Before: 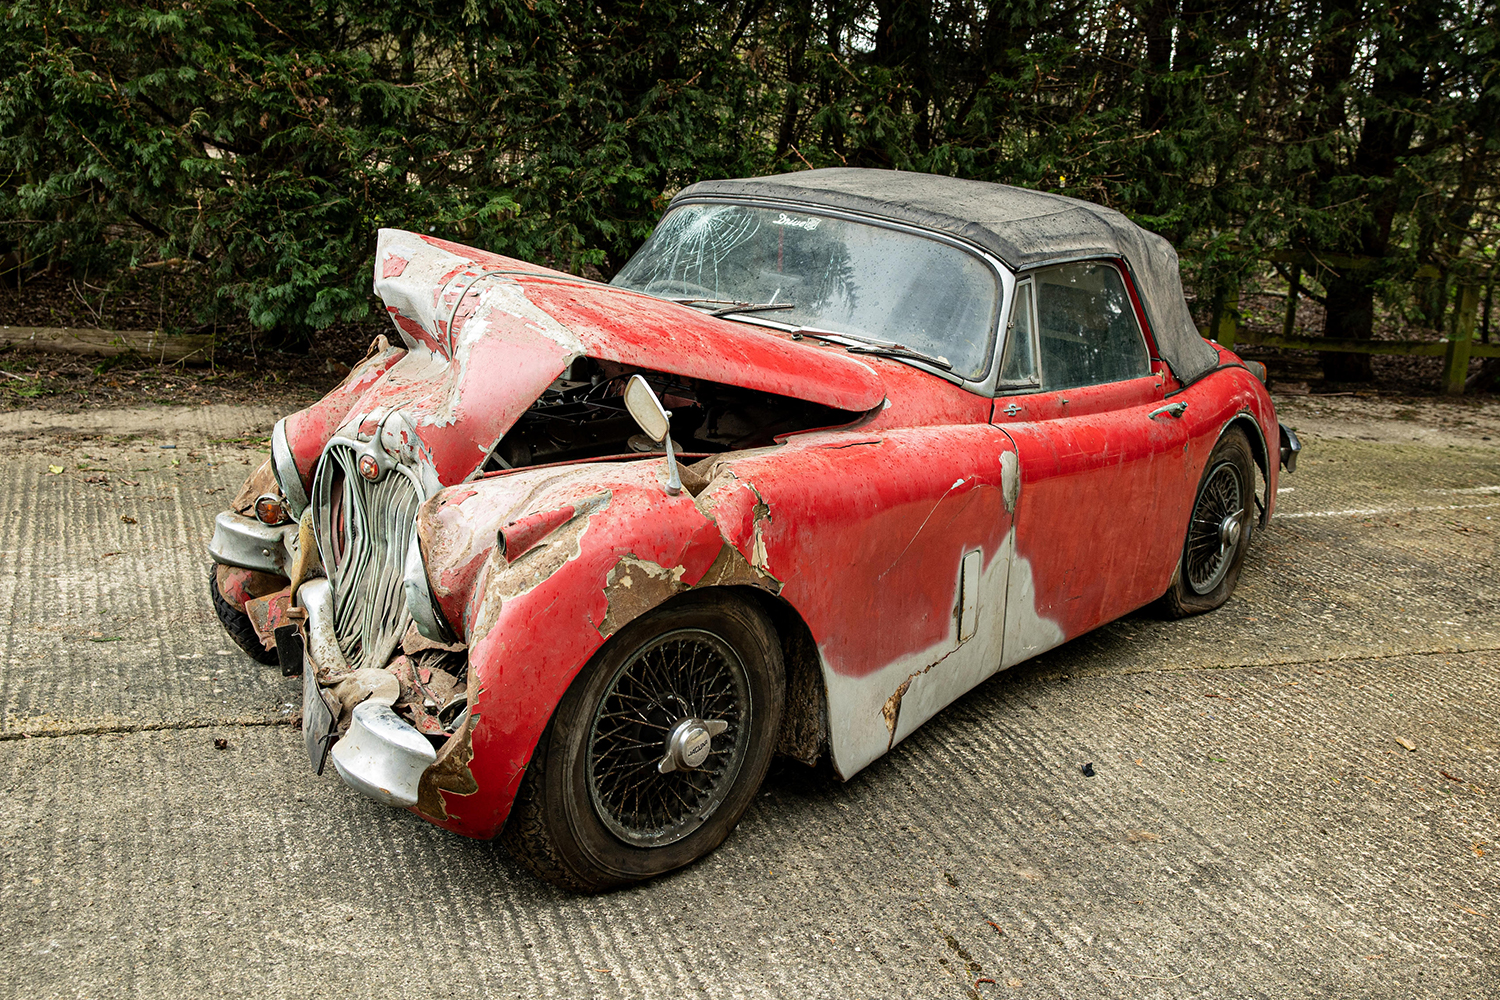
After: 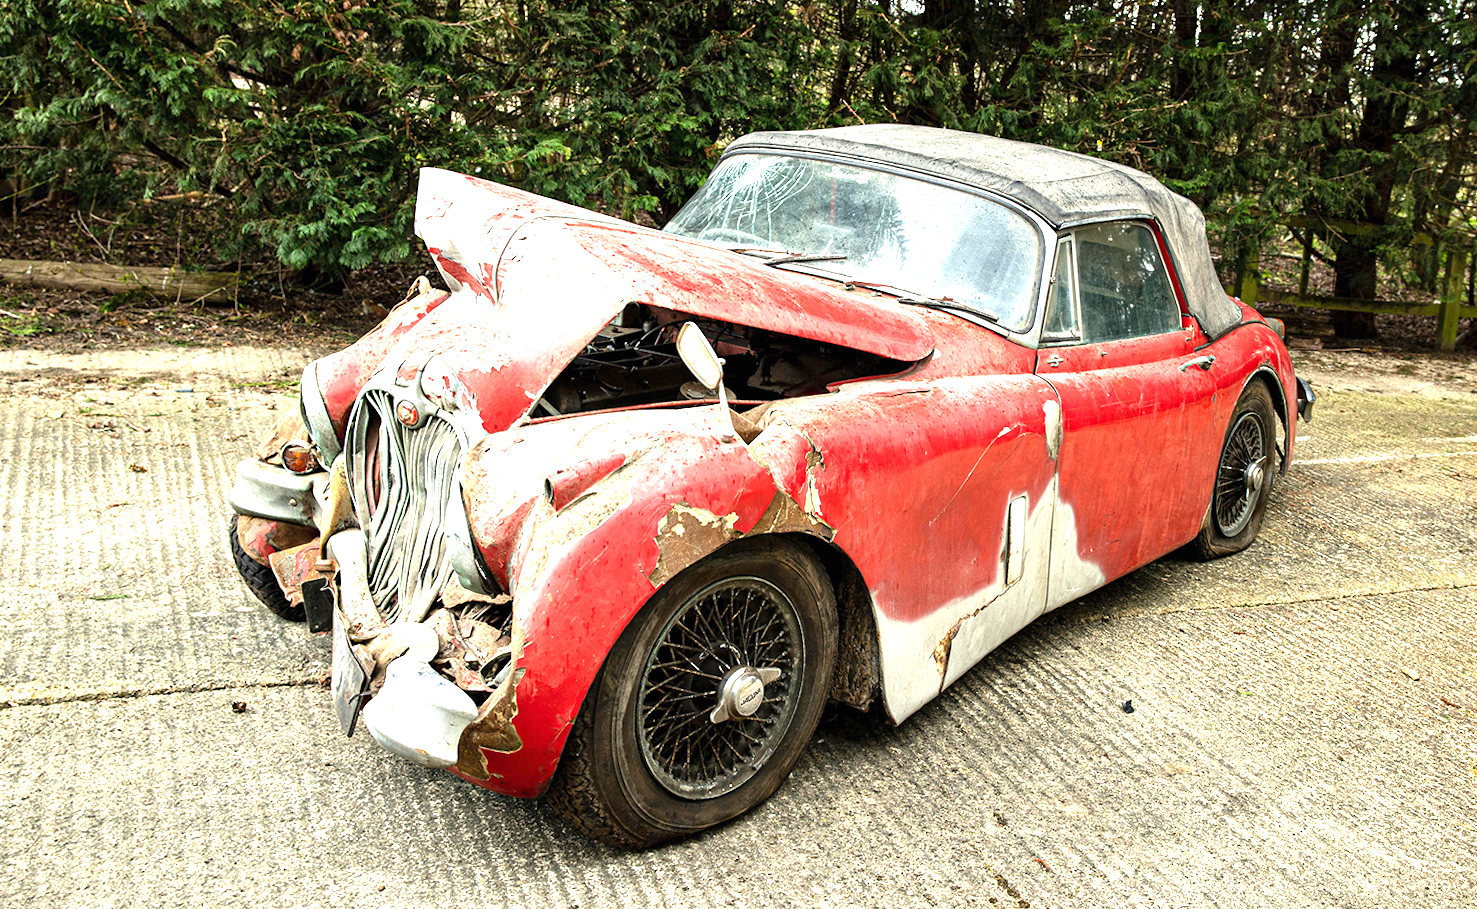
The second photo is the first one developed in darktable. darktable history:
exposure: black level correction 0, exposure 1.388 EV, compensate exposure bias true, compensate highlight preservation false
rotate and perspective: rotation -0.013°, lens shift (vertical) -0.027, lens shift (horizontal) 0.178, crop left 0.016, crop right 0.989, crop top 0.082, crop bottom 0.918
